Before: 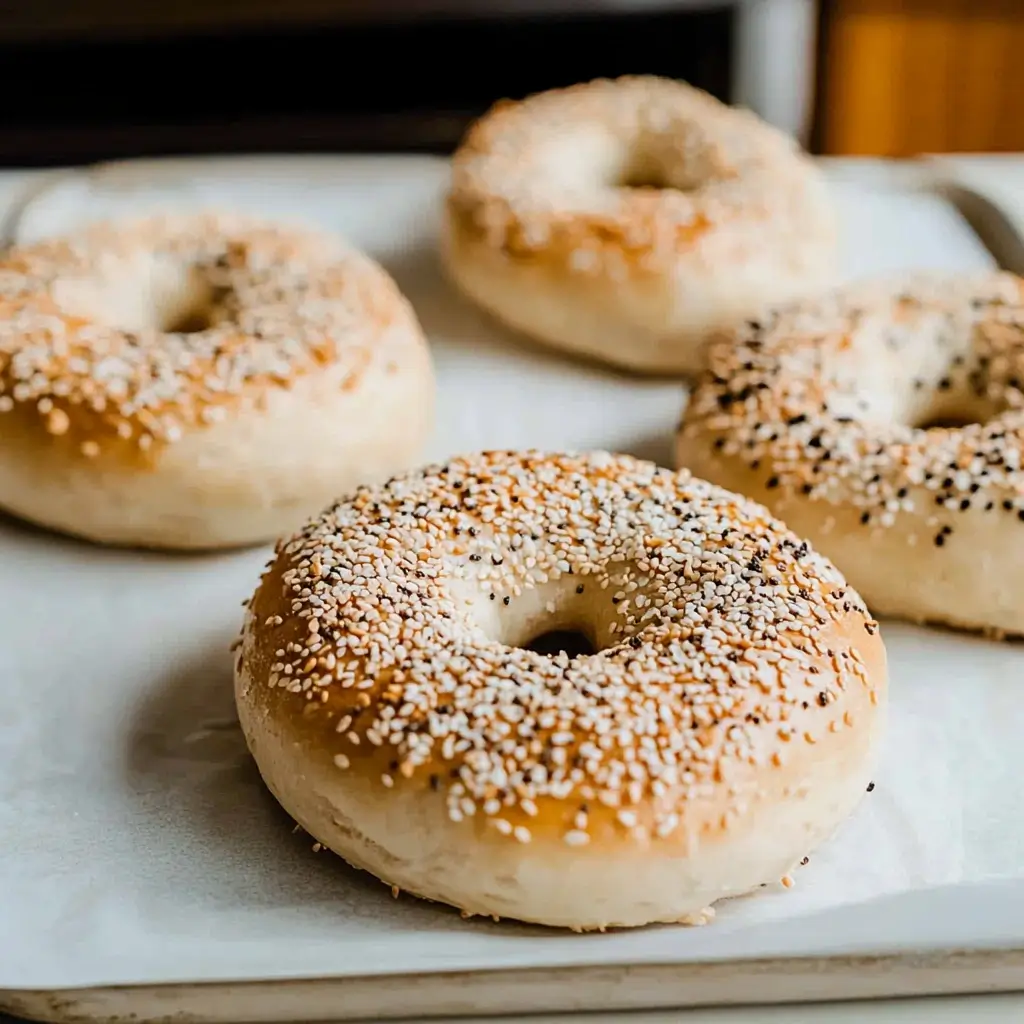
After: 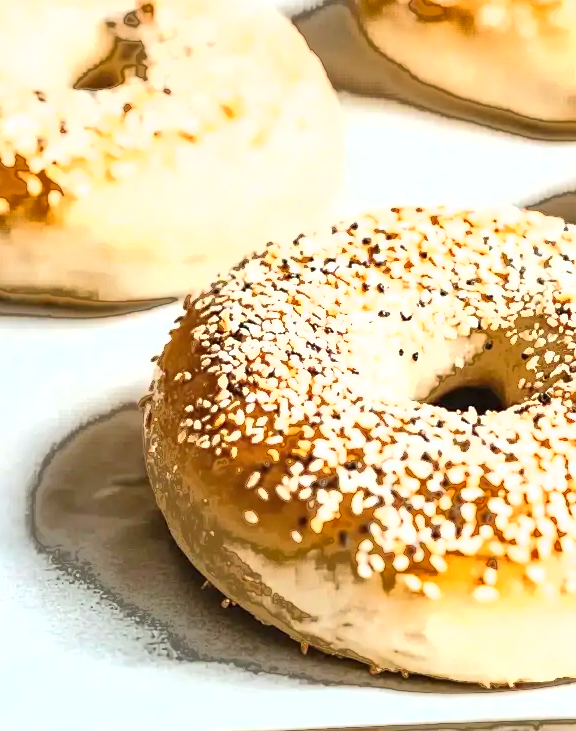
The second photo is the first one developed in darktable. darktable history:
crop: left 8.966%, top 23.852%, right 34.699%, bottom 4.703%
exposure: black level correction 0, exposure 1.3 EV, compensate highlight preservation false
fill light: exposure -0.73 EV, center 0.69, width 2.2
